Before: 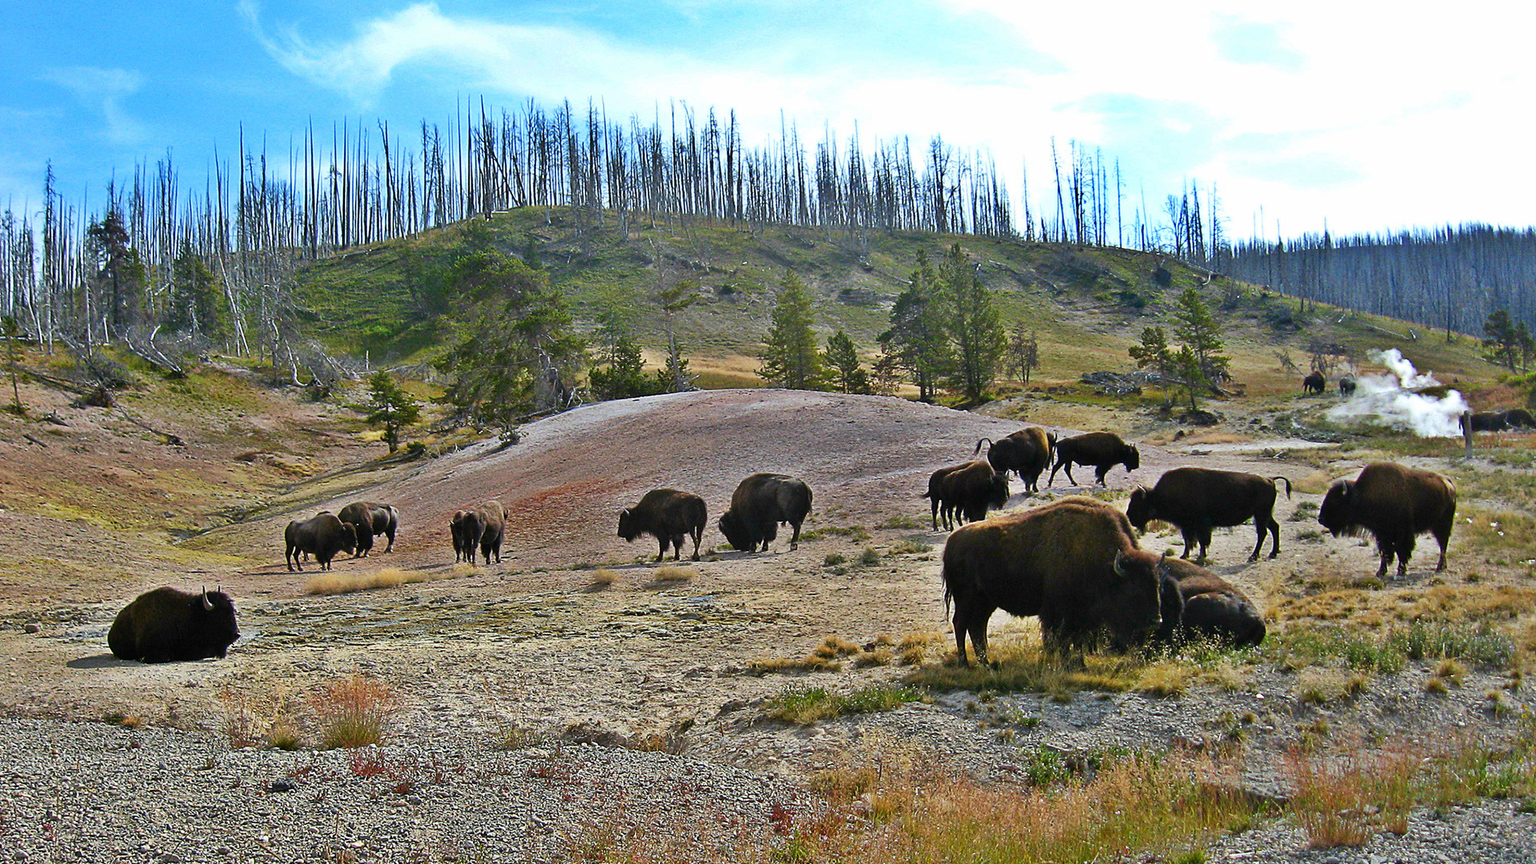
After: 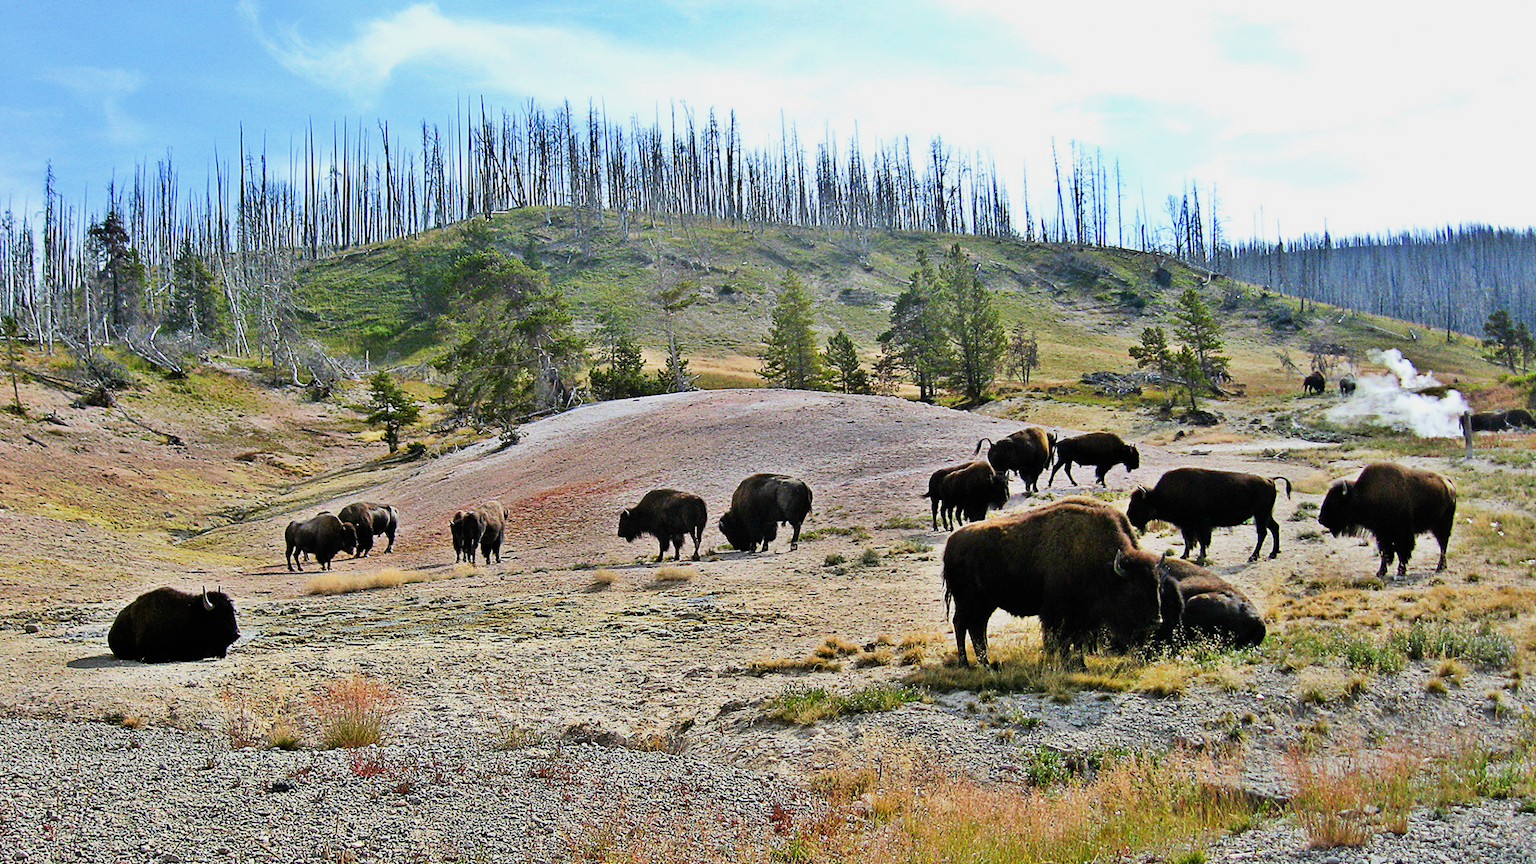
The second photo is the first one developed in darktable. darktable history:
exposure: black level correction 0, exposure 0.5 EV, compensate exposure bias true, compensate highlight preservation false
filmic rgb: black relative exposure -7.65 EV, white relative exposure 4.56 EV, hardness 3.61
tone equalizer: -8 EV -0.417 EV, -7 EV -0.389 EV, -6 EV -0.333 EV, -5 EV -0.222 EV, -3 EV 0.222 EV, -2 EV 0.333 EV, -1 EV 0.389 EV, +0 EV 0.417 EV, edges refinement/feathering 500, mask exposure compensation -1.57 EV, preserve details no
